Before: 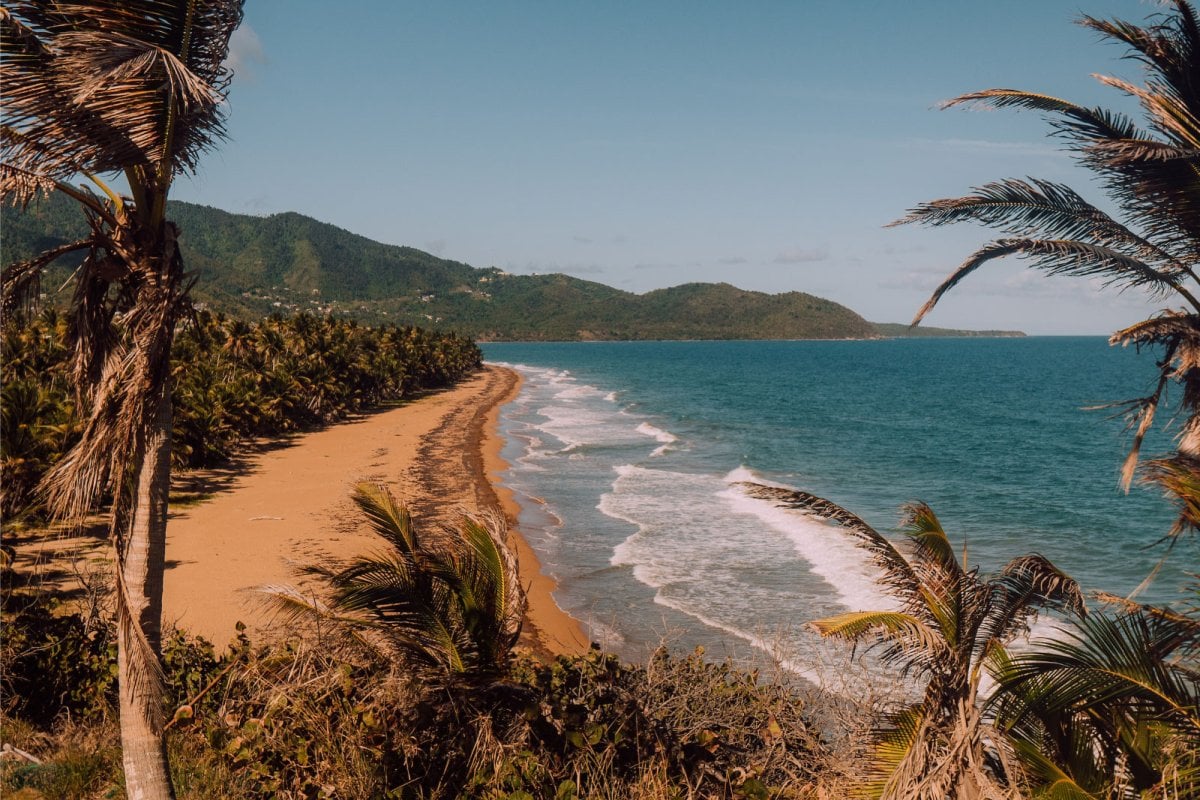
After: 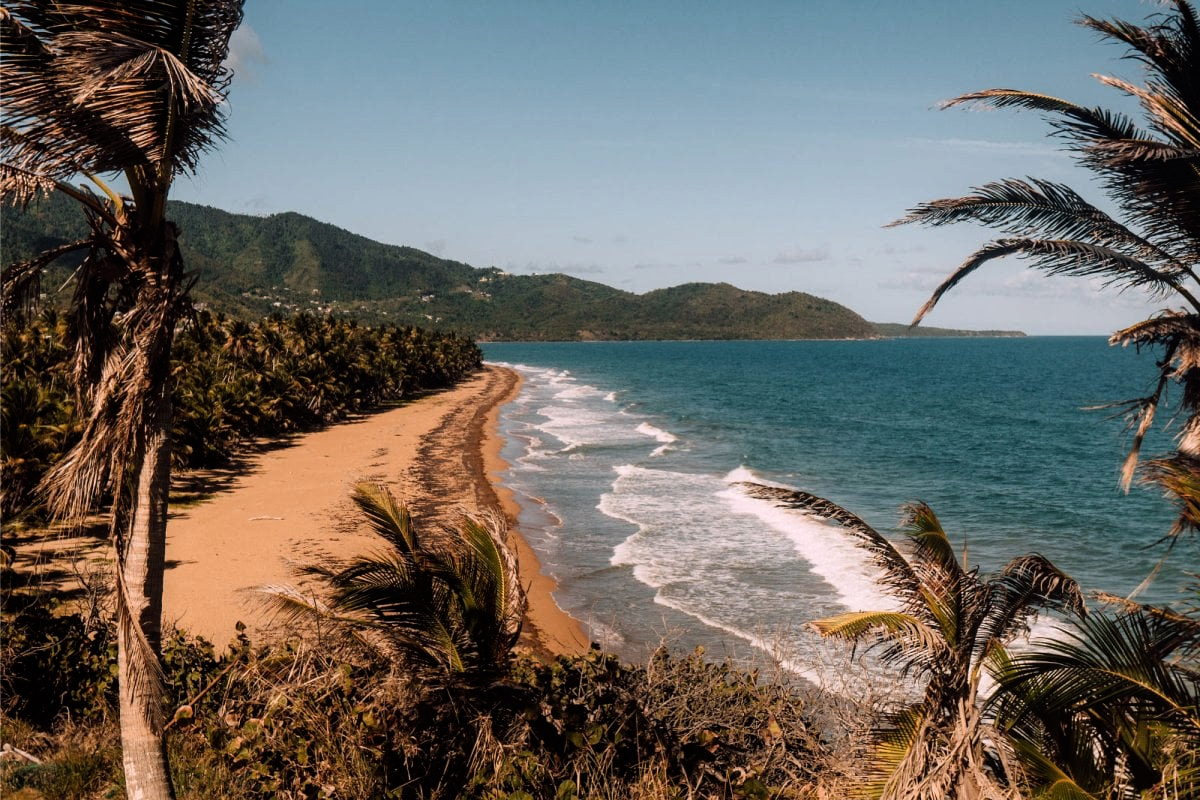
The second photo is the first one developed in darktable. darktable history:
filmic rgb: black relative exposure -9.07 EV, white relative exposure 2.3 EV, hardness 7.5
